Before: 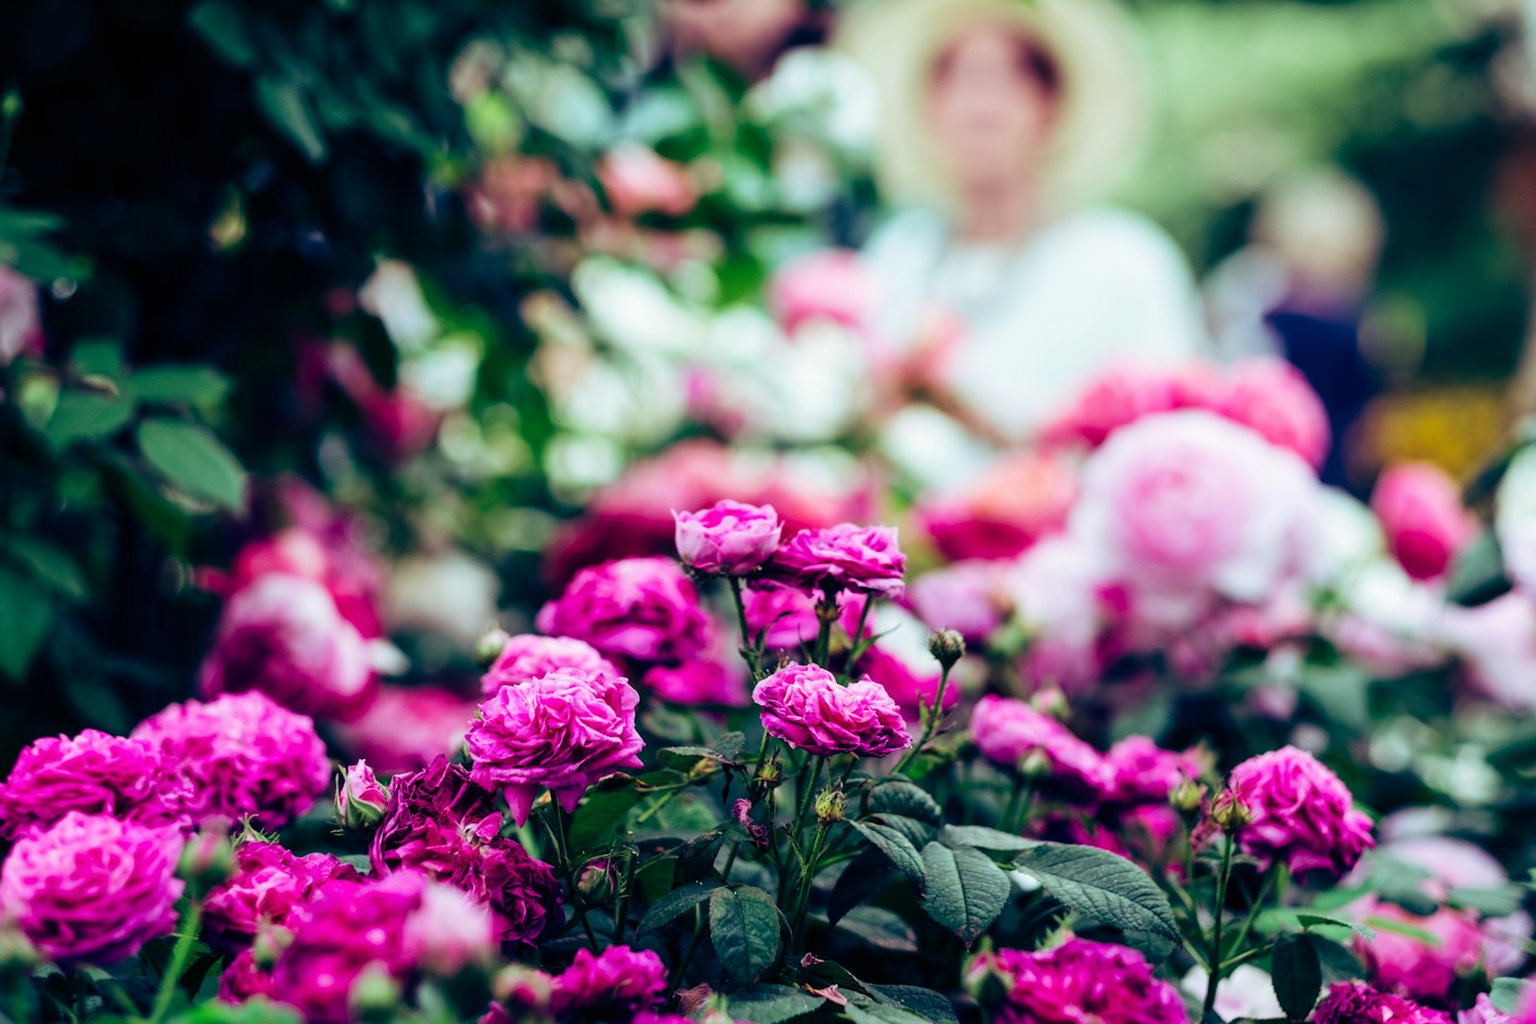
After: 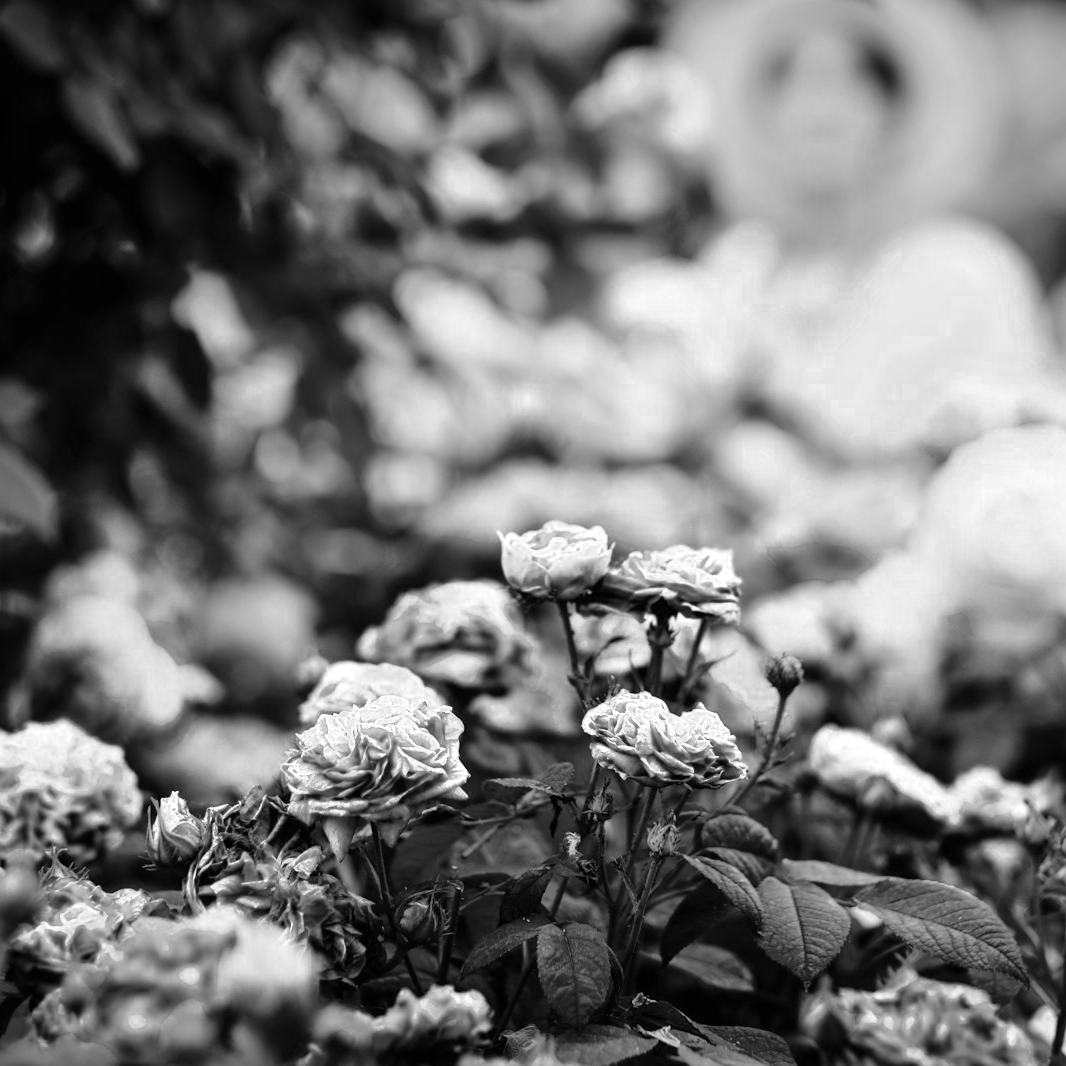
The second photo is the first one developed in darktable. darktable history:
crop and rotate: left 12.648%, right 20.685%
color zones: curves: ch0 [(0.473, 0.374) (0.742, 0.784)]; ch1 [(0.354, 0.737) (0.742, 0.705)]; ch2 [(0.318, 0.421) (0.758, 0.532)]
monochrome: a -35.87, b 49.73, size 1.7
tone equalizer: -7 EV 0.18 EV, -6 EV 0.12 EV, -5 EV 0.08 EV, -4 EV 0.04 EV, -2 EV -0.02 EV, -1 EV -0.04 EV, +0 EV -0.06 EV, luminance estimator HSV value / RGB max
